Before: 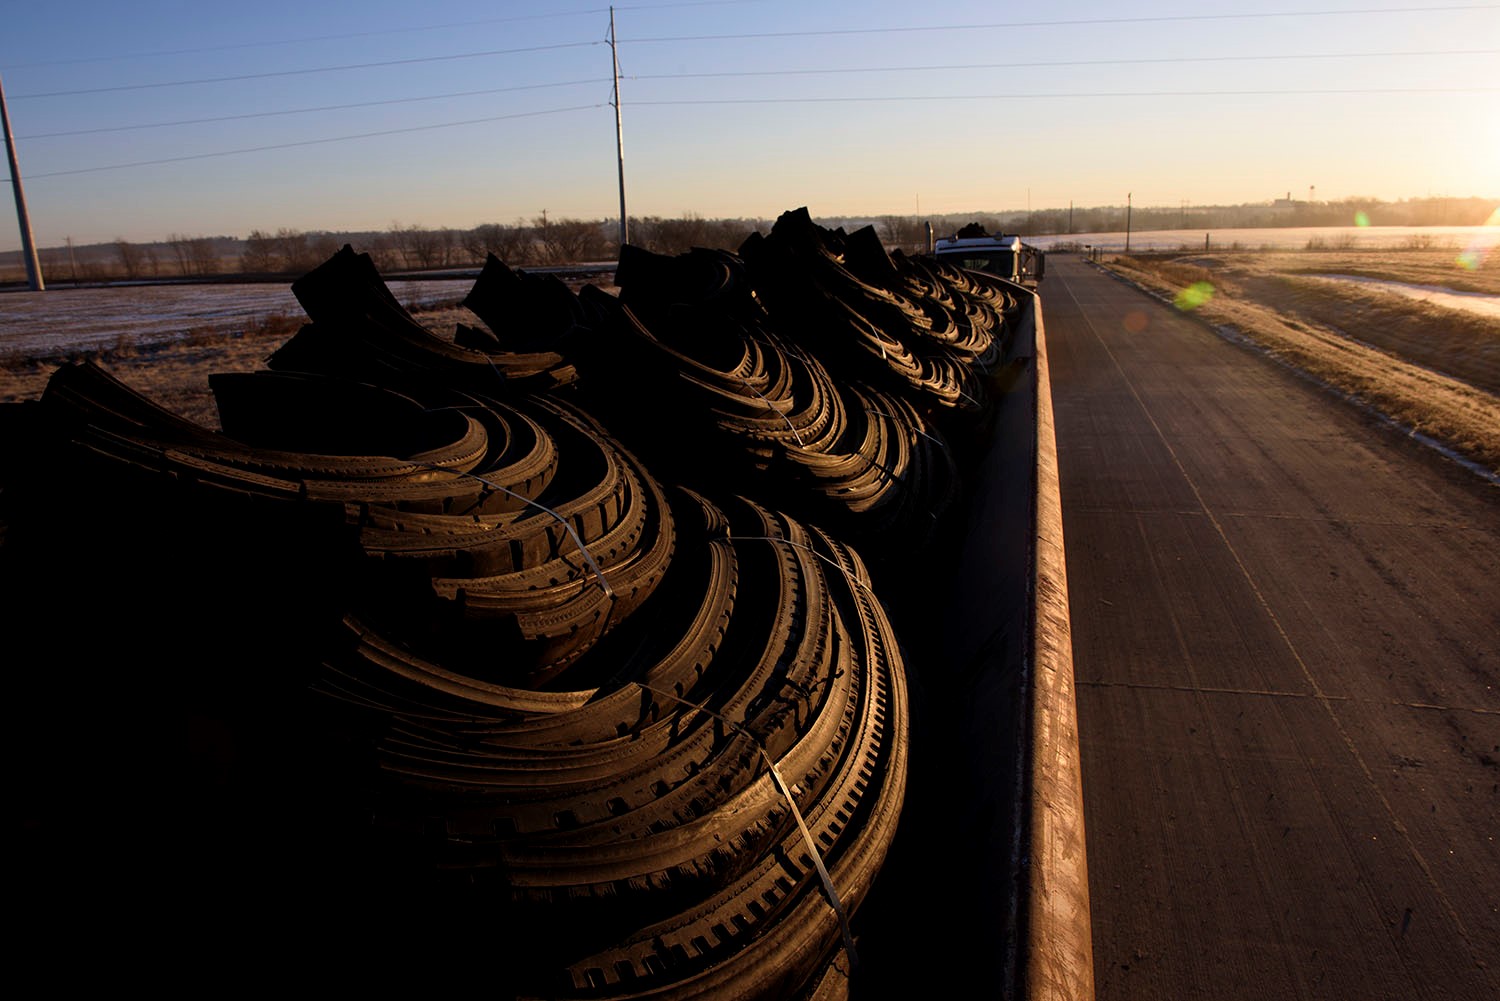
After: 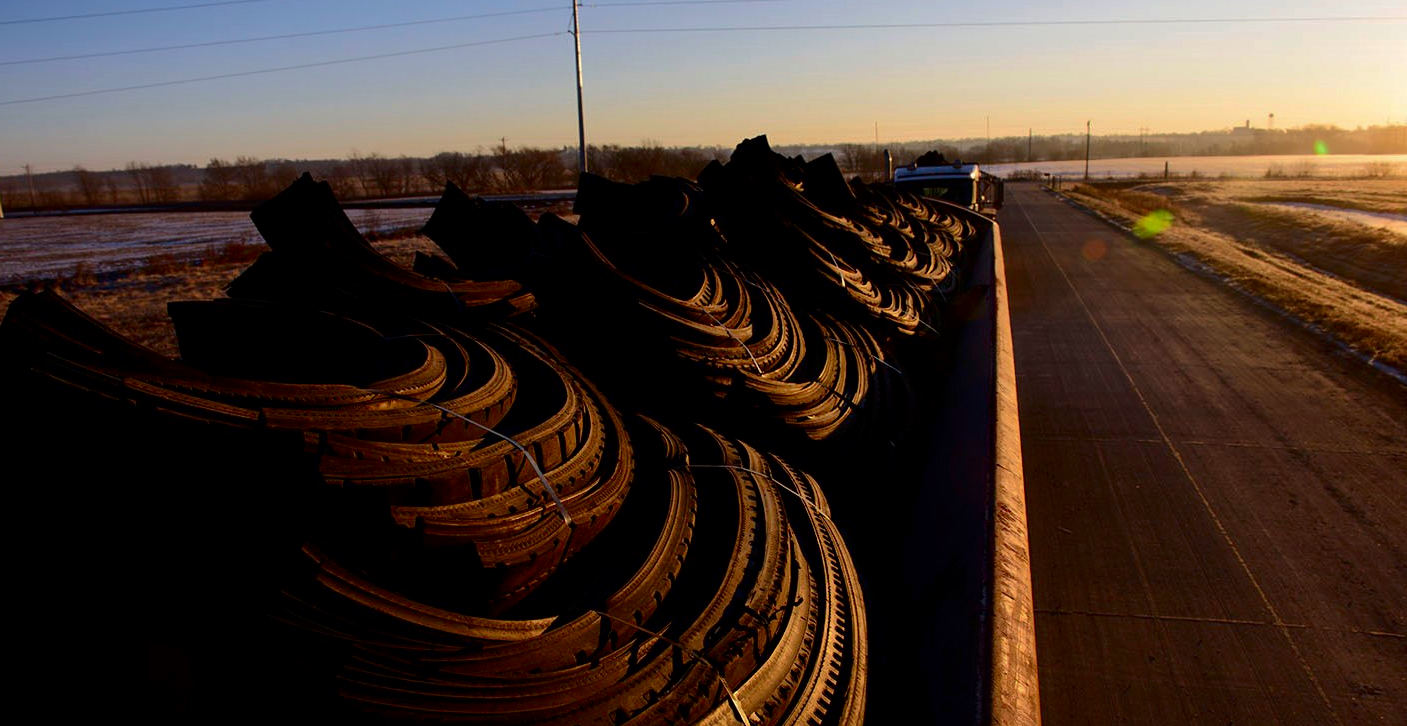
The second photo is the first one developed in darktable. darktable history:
contrast brightness saturation: contrast 0.21, brightness -0.11, saturation 0.21
shadows and highlights: shadows 40, highlights -60
crop: left 2.737%, top 7.287%, right 3.421%, bottom 20.179%
